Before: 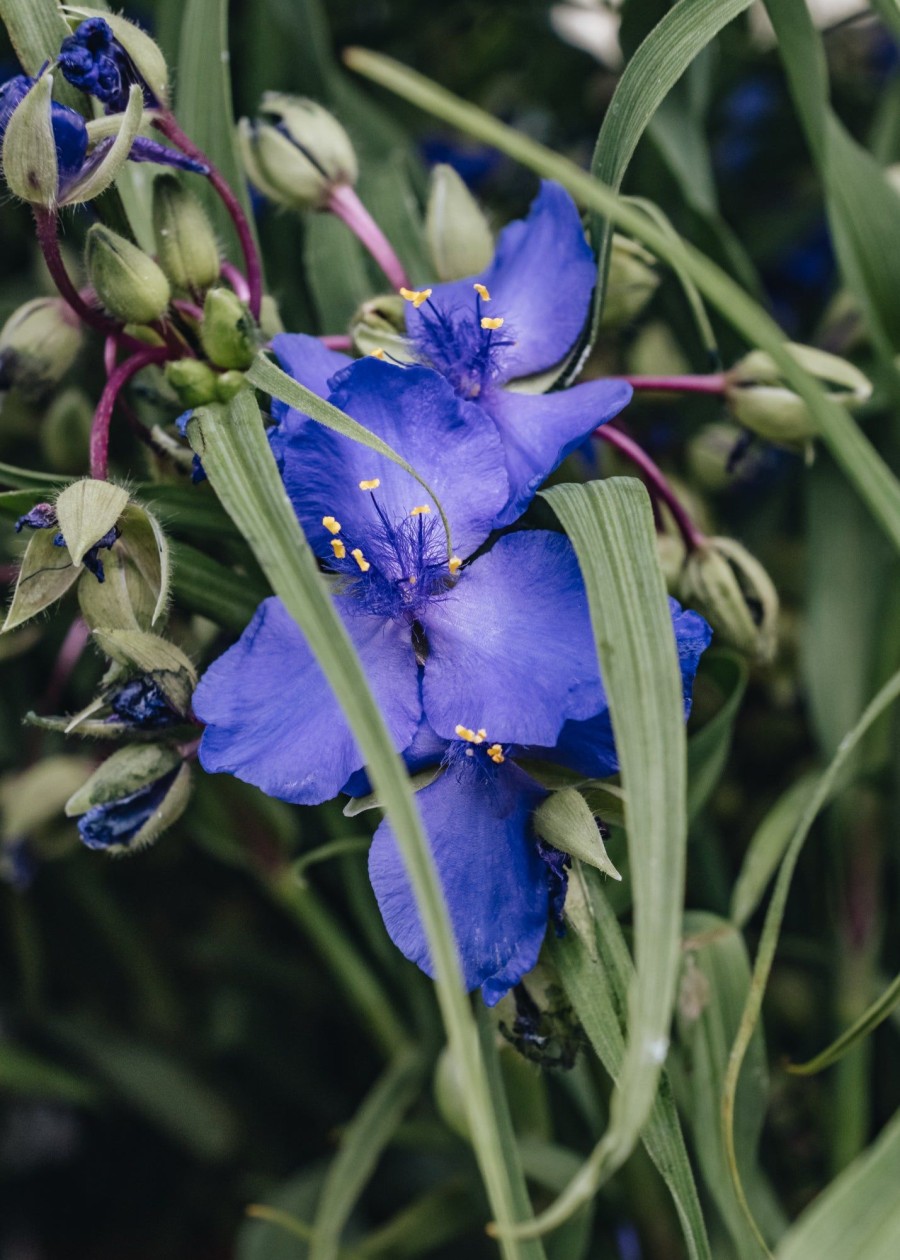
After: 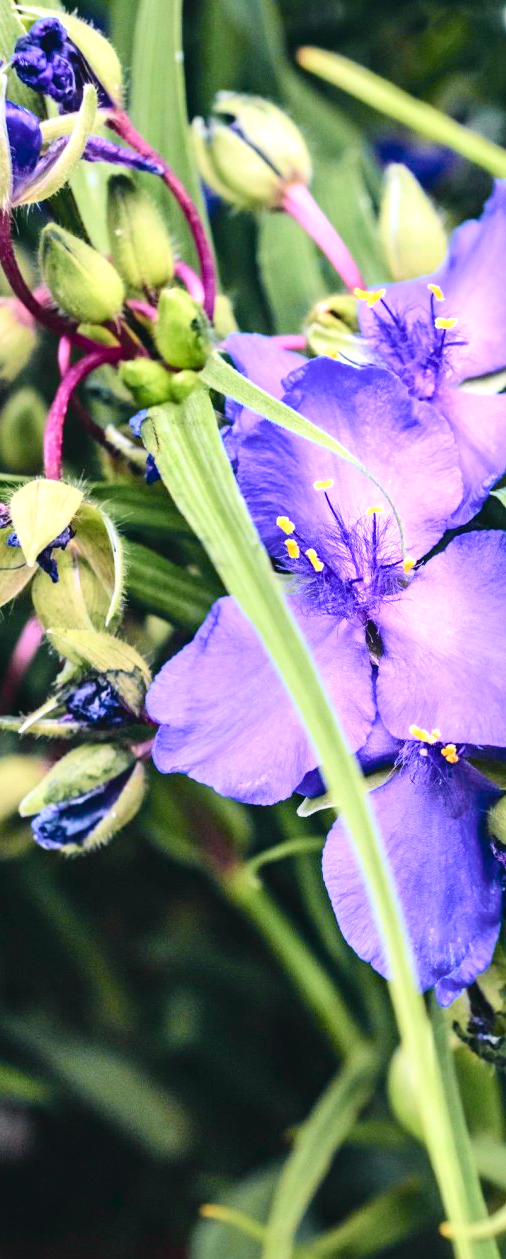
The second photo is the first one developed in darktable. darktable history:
tone curve: curves: ch0 [(0, 0.014) (0.12, 0.096) (0.386, 0.49) (0.54, 0.684) (0.751, 0.855) (0.89, 0.943) (0.998, 0.989)]; ch1 [(0, 0) (0.133, 0.099) (0.437, 0.41) (0.5, 0.5) (0.517, 0.536) (0.548, 0.575) (0.582, 0.639) (0.627, 0.692) (0.836, 0.868) (1, 1)]; ch2 [(0, 0) (0.374, 0.341) (0.456, 0.443) (0.478, 0.49) (0.501, 0.5) (0.528, 0.538) (0.55, 0.6) (0.572, 0.633) (0.702, 0.775) (1, 1)], color space Lab, independent channels, preserve colors none
white balance: red 1.009, blue 1.027
exposure: exposure 1.137 EV, compensate highlight preservation false
crop: left 5.114%, right 38.589%
